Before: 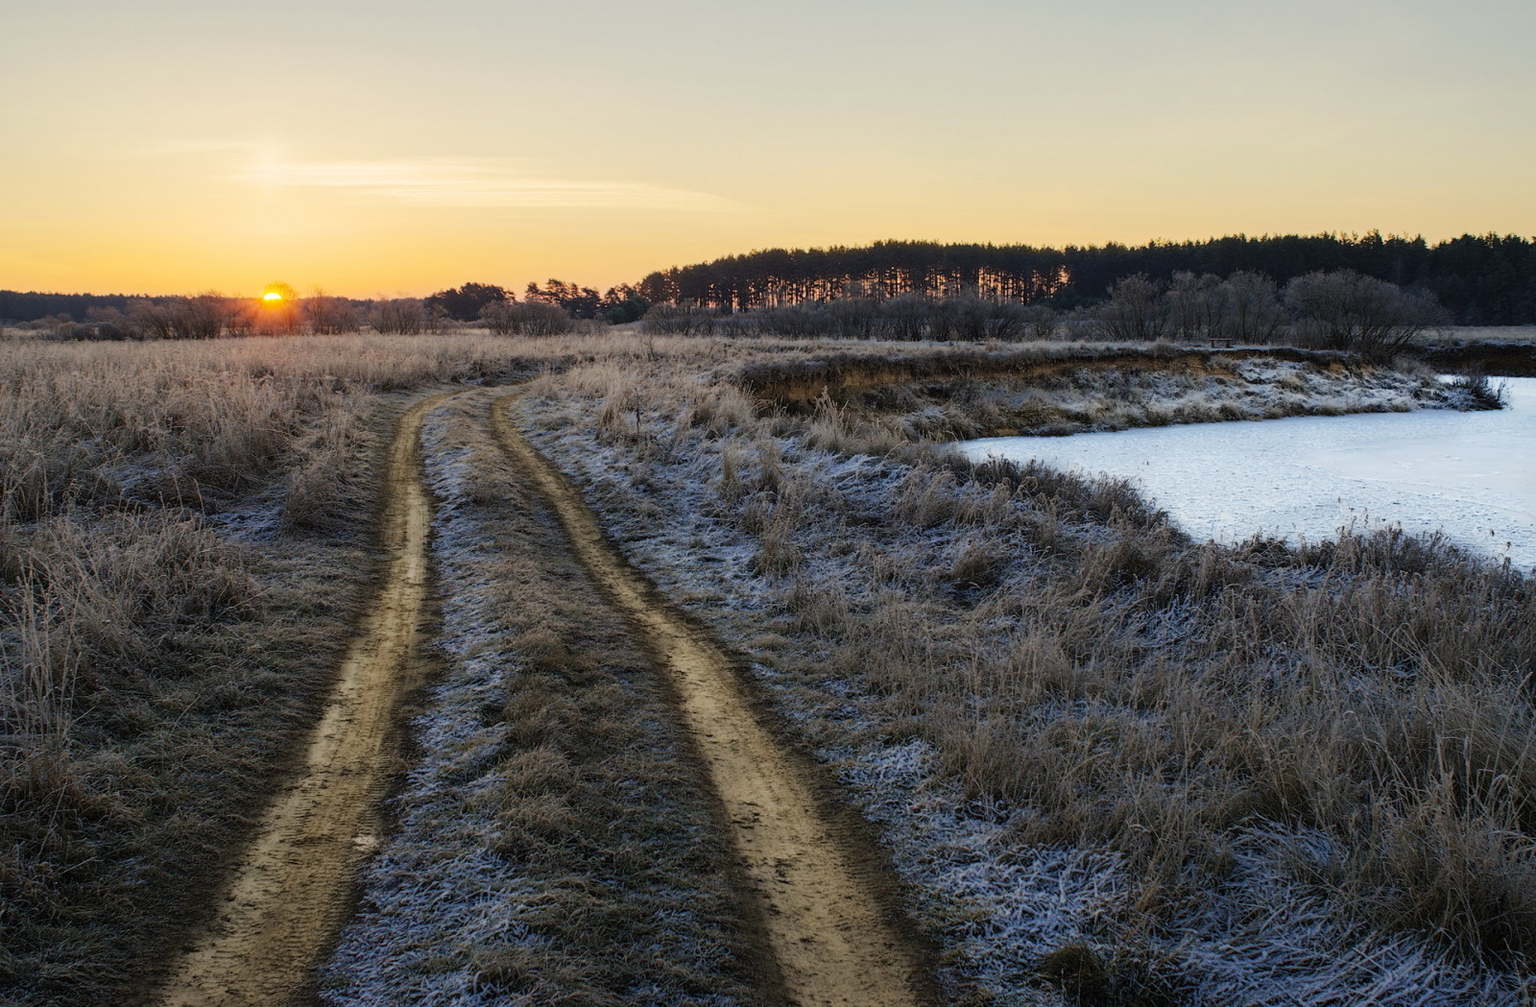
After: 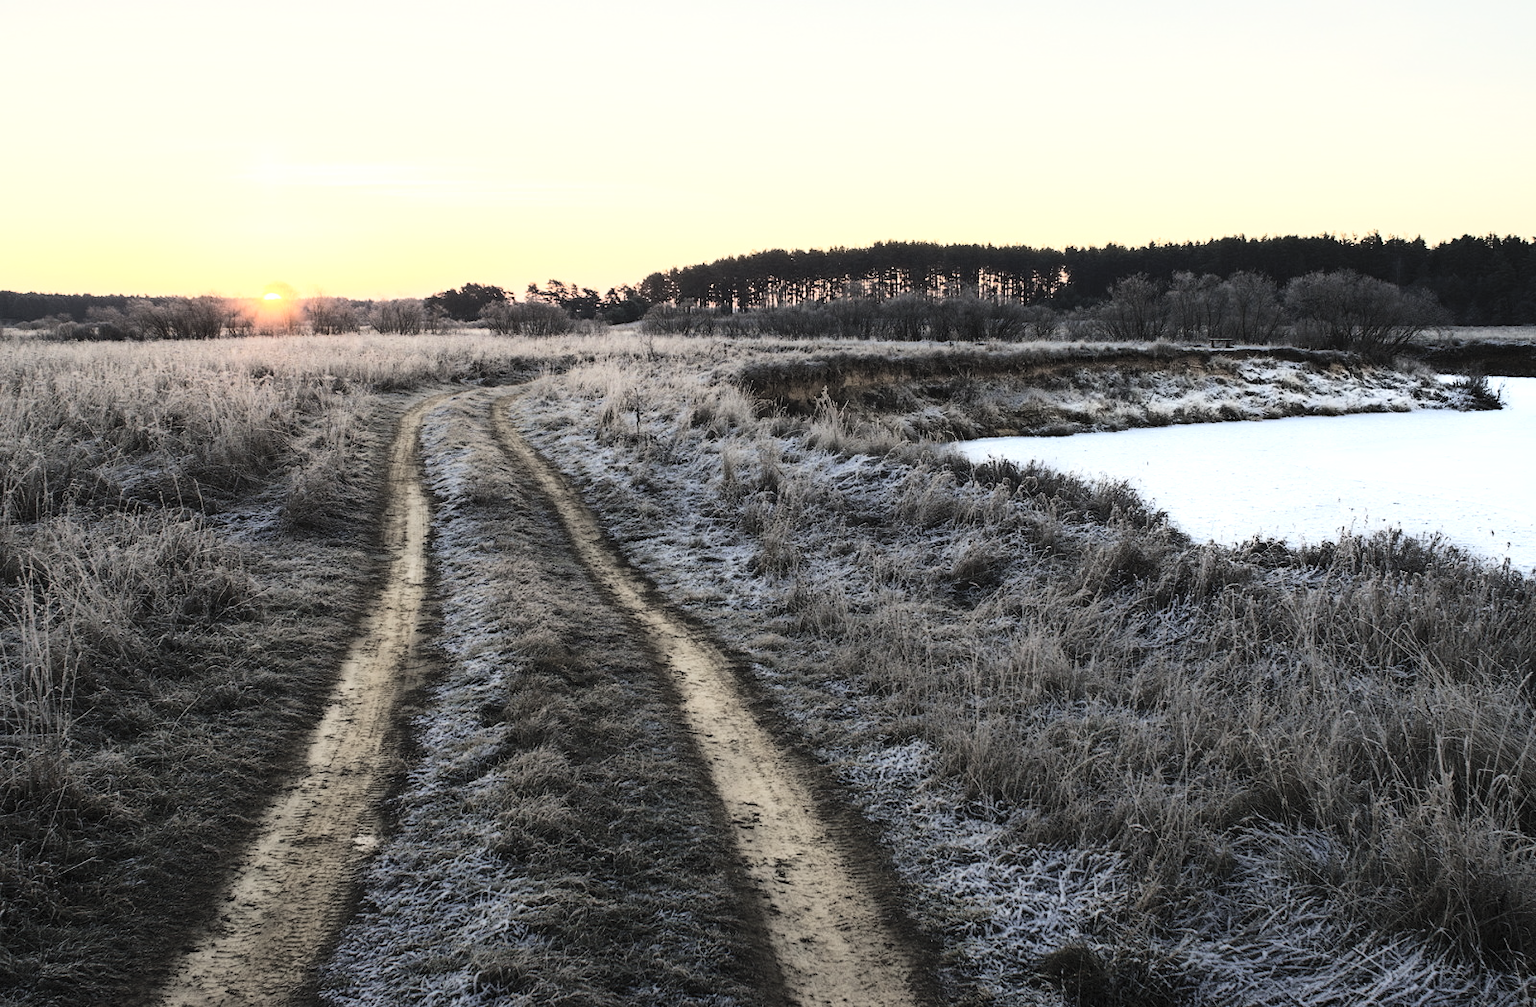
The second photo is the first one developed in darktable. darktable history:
tone equalizer: -8 EV 0.001 EV, -7 EV -0.003 EV, -6 EV 0.004 EV, -5 EV -0.042 EV, -4 EV -0.095 EV, -3 EV -0.162 EV, -2 EV 0.264 EV, -1 EV 0.724 EV, +0 EV 0.511 EV, mask exposure compensation -0.488 EV
contrast brightness saturation: brightness 0.188, saturation -0.486
base curve: curves: ch0 [(0, 0) (0.036, 0.025) (0.121, 0.166) (0.206, 0.329) (0.605, 0.79) (1, 1)]
